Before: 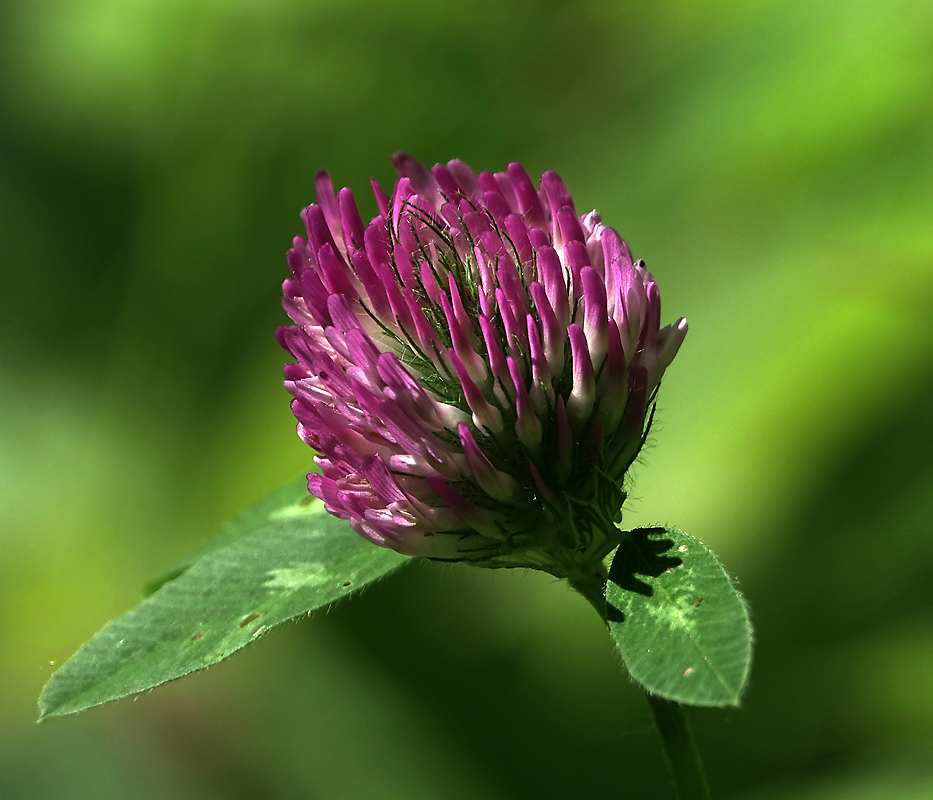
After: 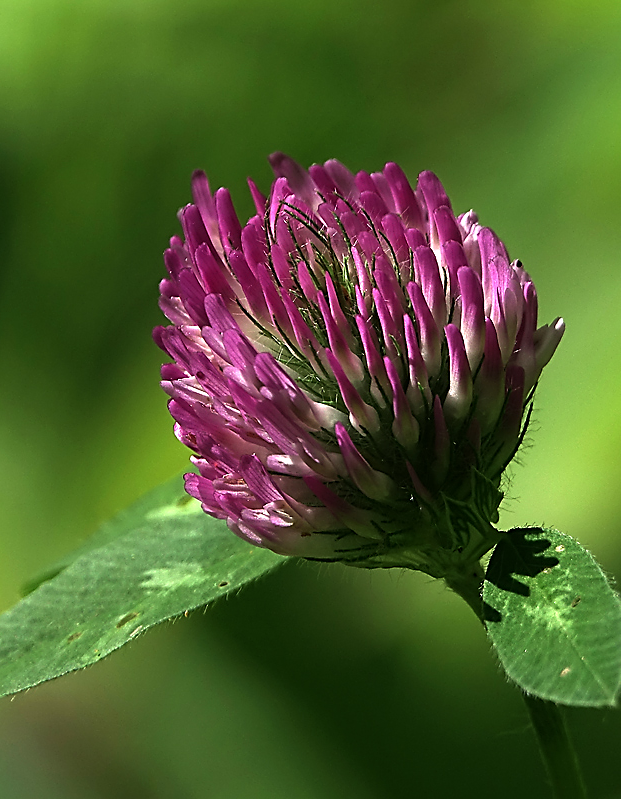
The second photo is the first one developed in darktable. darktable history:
crop and rotate: left 13.368%, right 19.986%
sharpen: on, module defaults
